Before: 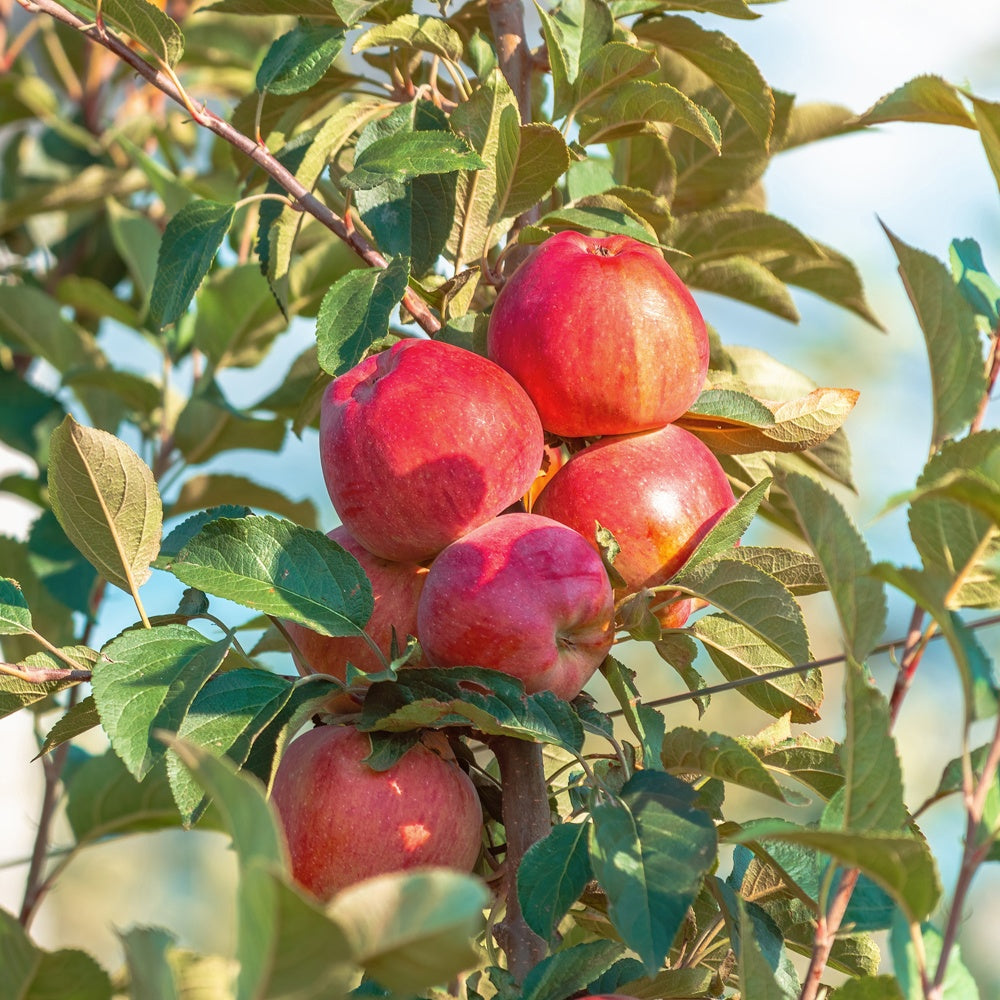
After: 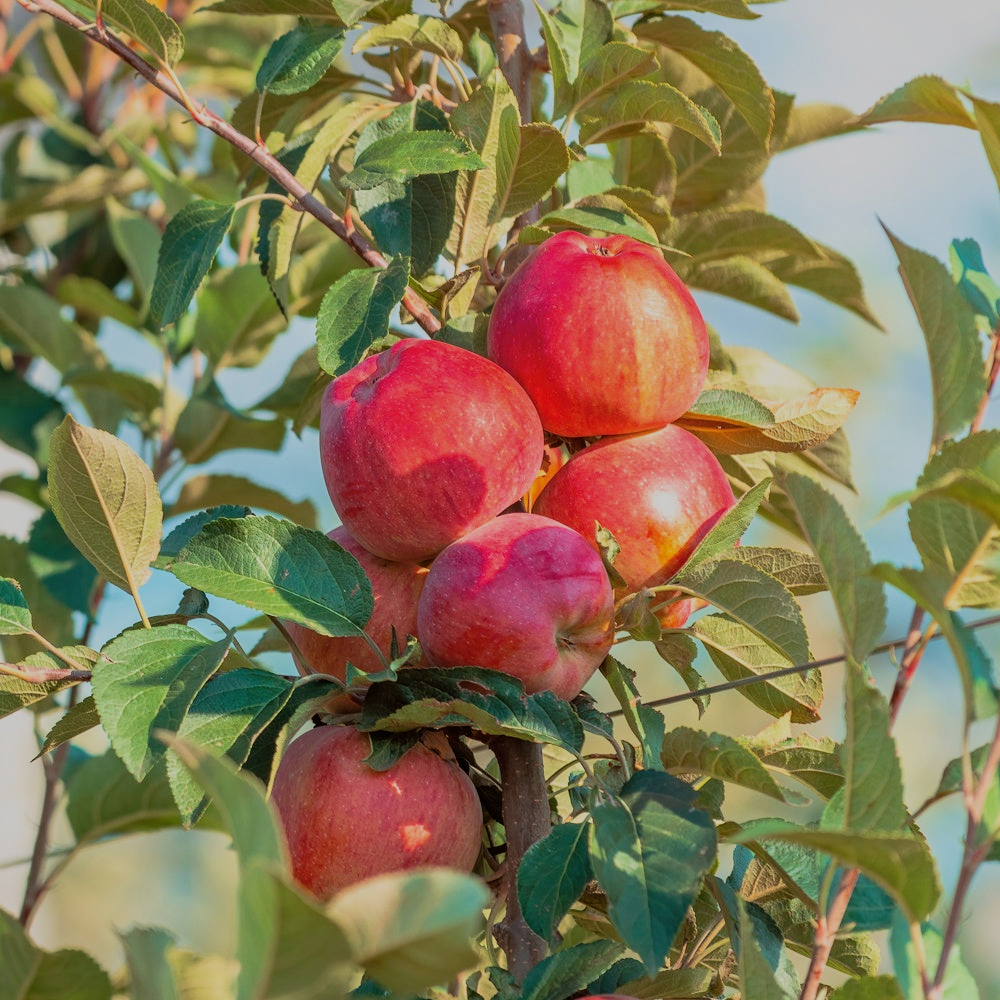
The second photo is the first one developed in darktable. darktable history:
shadows and highlights: shadows -20, white point adjustment -2, highlights -35
filmic rgb: black relative exposure -7.65 EV, white relative exposure 4.56 EV, hardness 3.61, color science v6 (2022)
